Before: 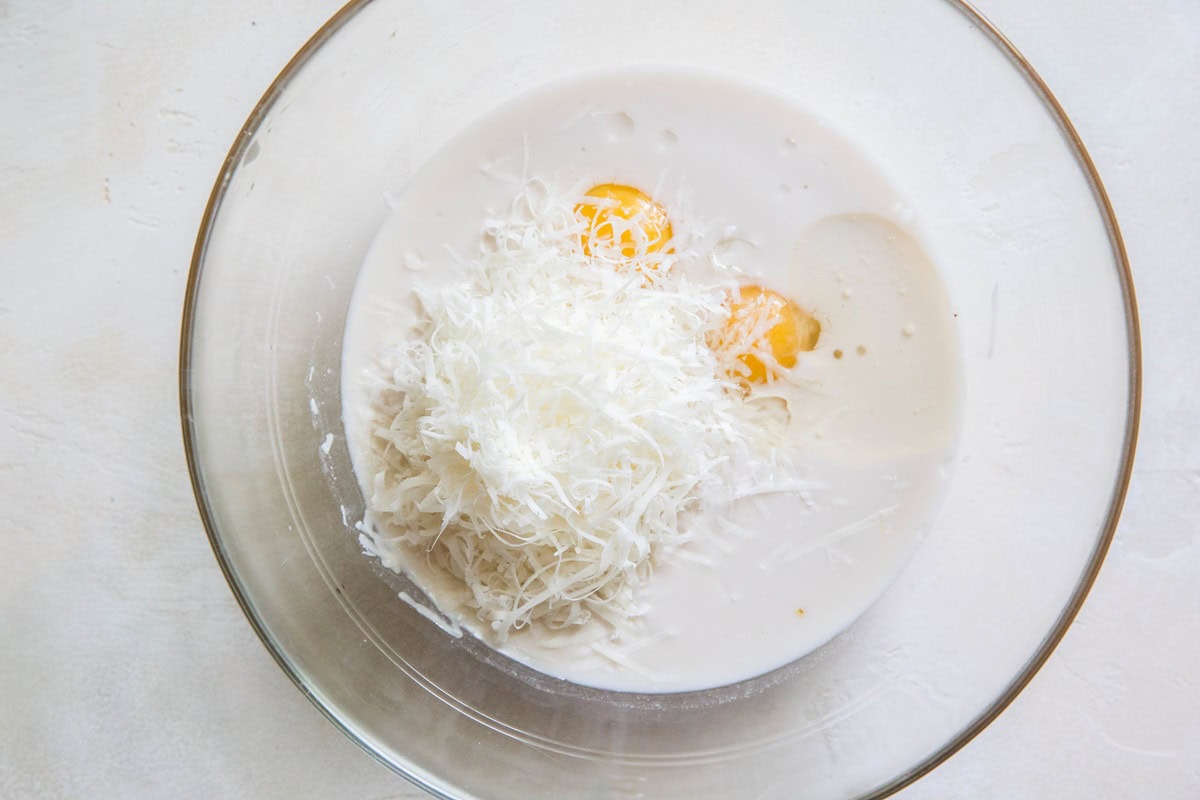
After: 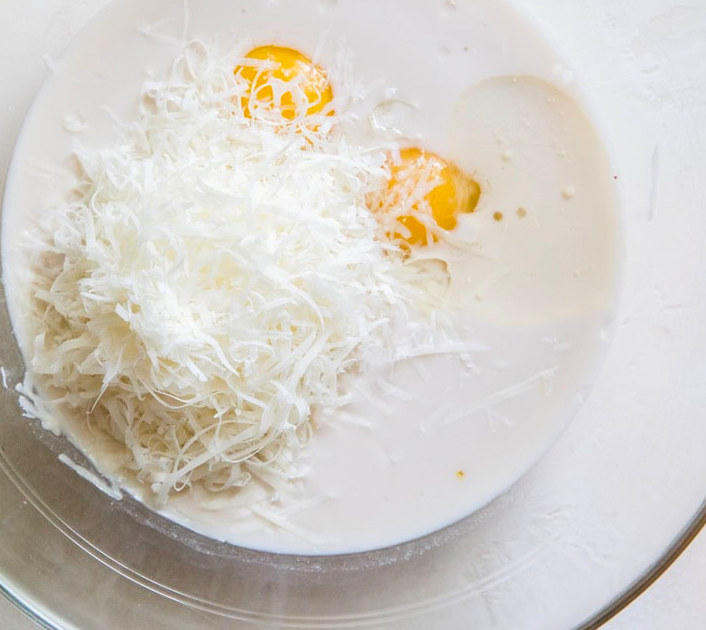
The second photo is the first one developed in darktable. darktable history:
color balance rgb: perceptual saturation grading › global saturation 19.321%
crop and rotate: left 28.365%, top 17.287%, right 12.772%, bottom 3.92%
